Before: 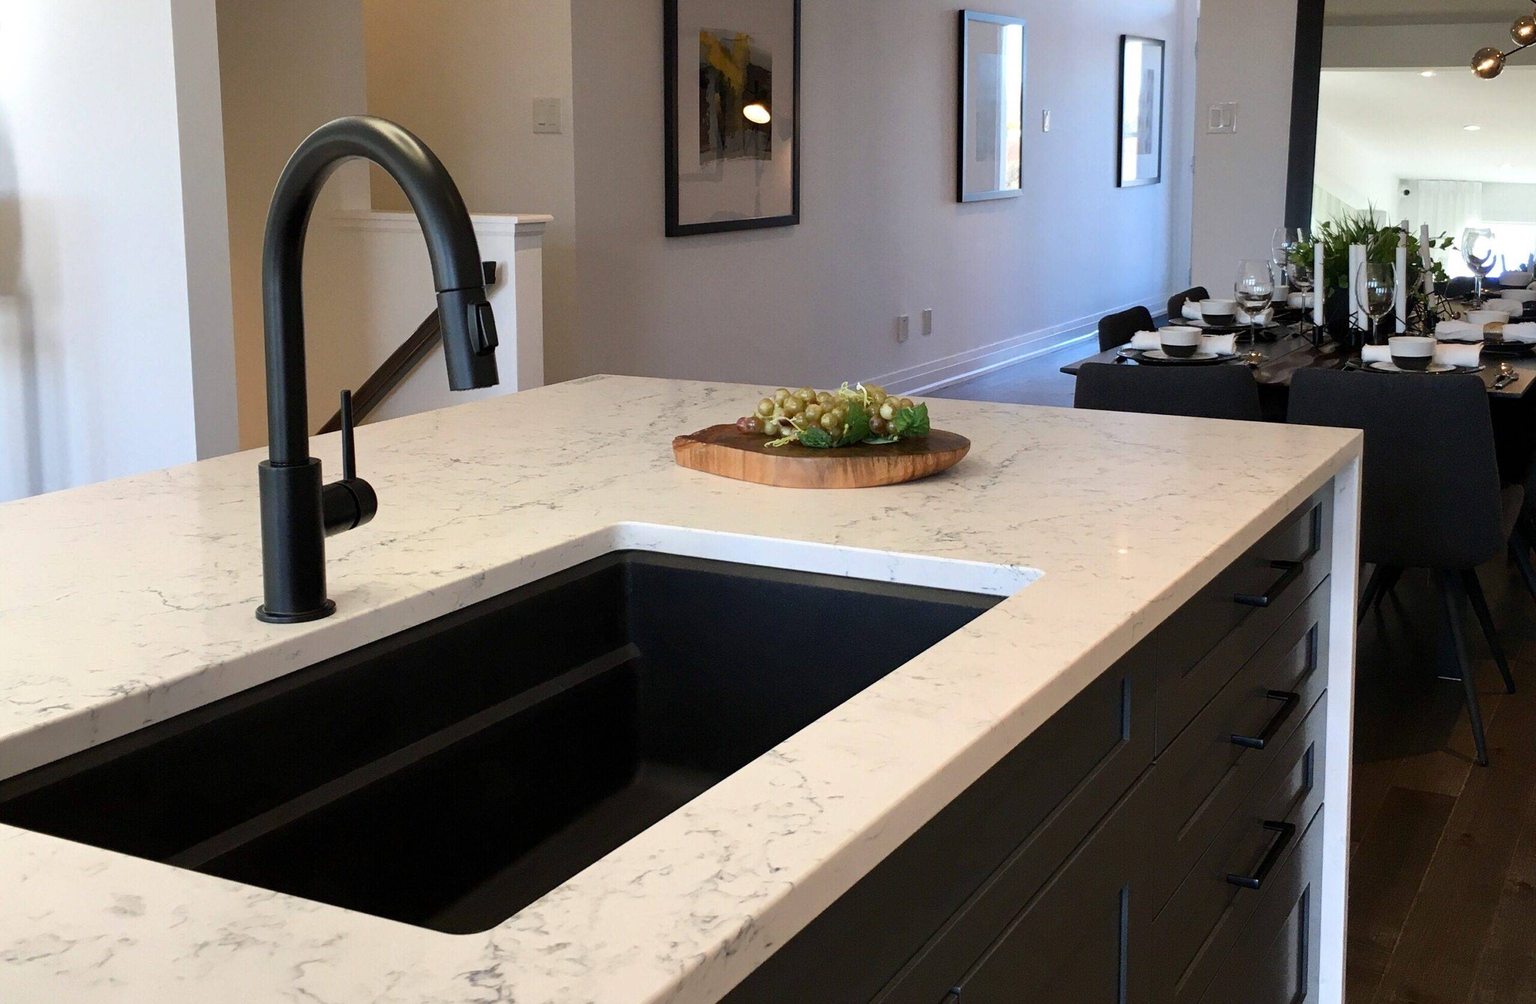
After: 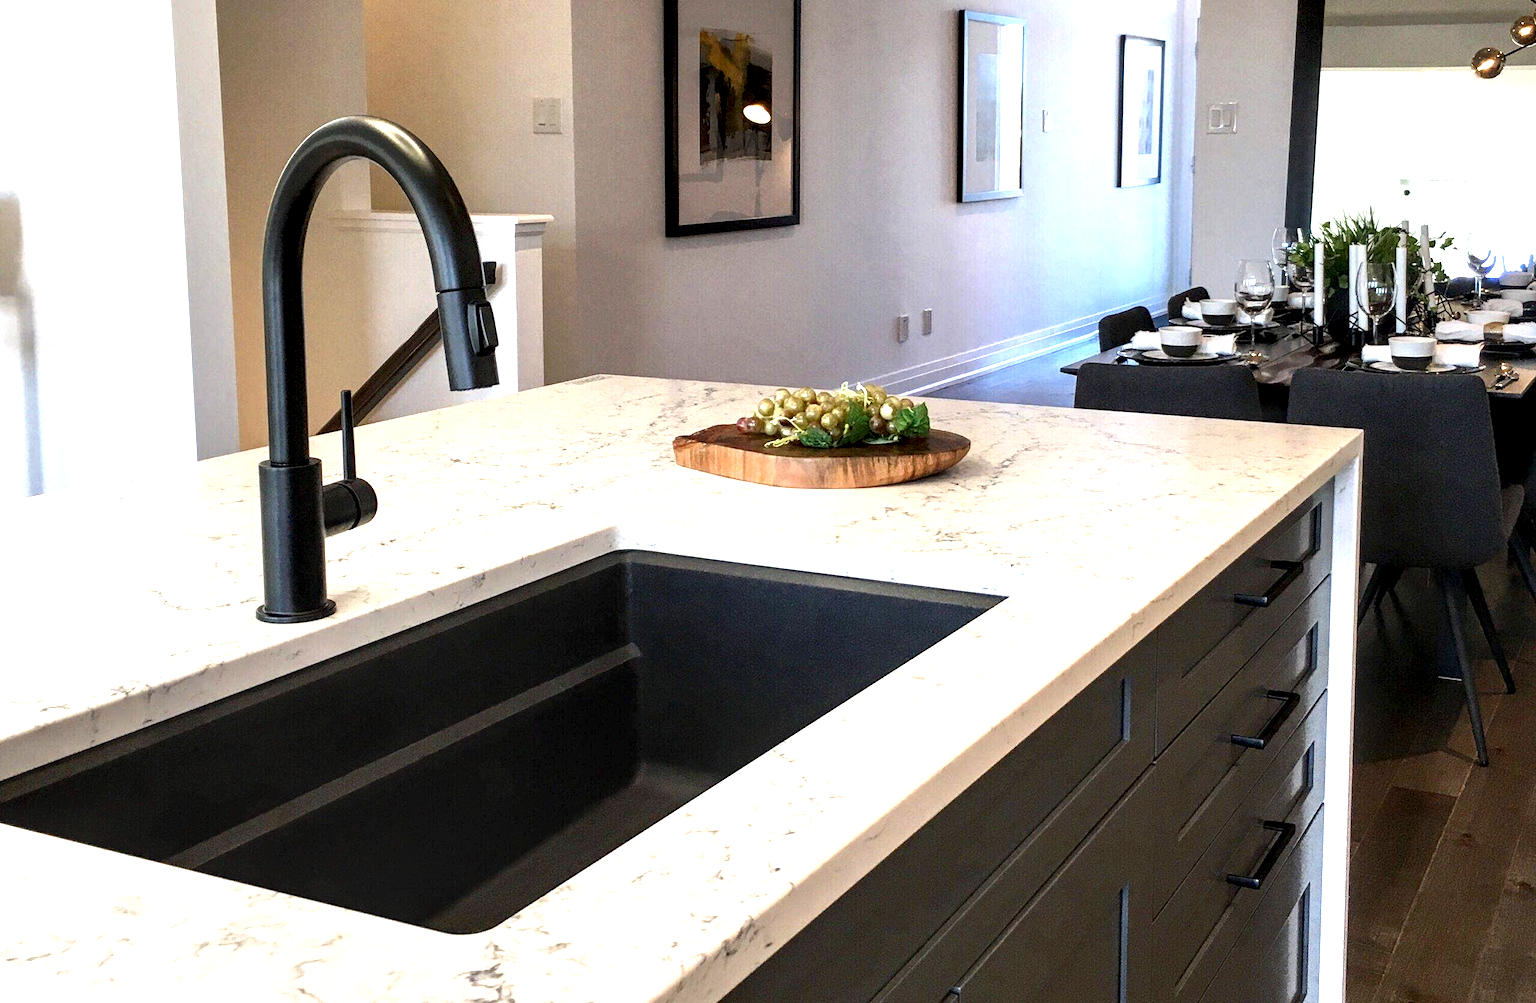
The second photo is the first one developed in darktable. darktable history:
local contrast: highlights 60%, shadows 64%, detail 160%
exposure: exposure 0.724 EV, compensate exposure bias true, compensate highlight preservation false
tone curve: curves: ch0 [(0, 0) (0.003, 0.013) (0.011, 0.017) (0.025, 0.028) (0.044, 0.049) (0.069, 0.07) (0.1, 0.103) (0.136, 0.143) (0.177, 0.186) (0.224, 0.232) (0.277, 0.282) (0.335, 0.333) (0.399, 0.405) (0.468, 0.477) (0.543, 0.54) (0.623, 0.627) (0.709, 0.709) (0.801, 0.798) (0.898, 0.902) (1, 1)], preserve colors none
levels: levels [0, 0.476, 0.951]
